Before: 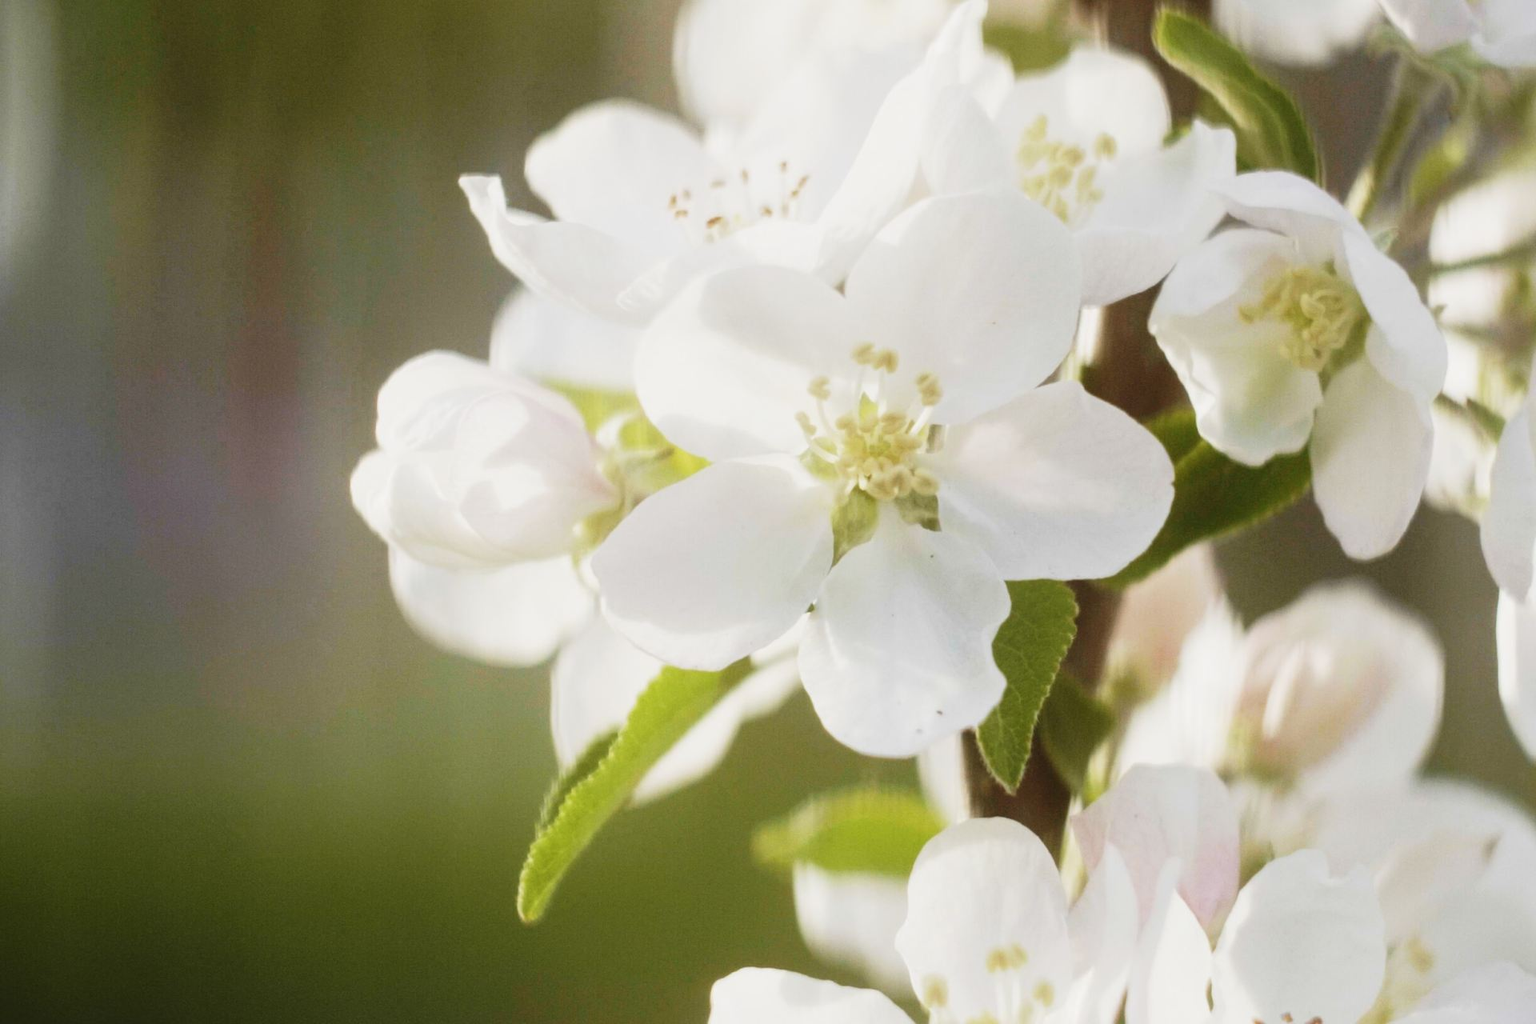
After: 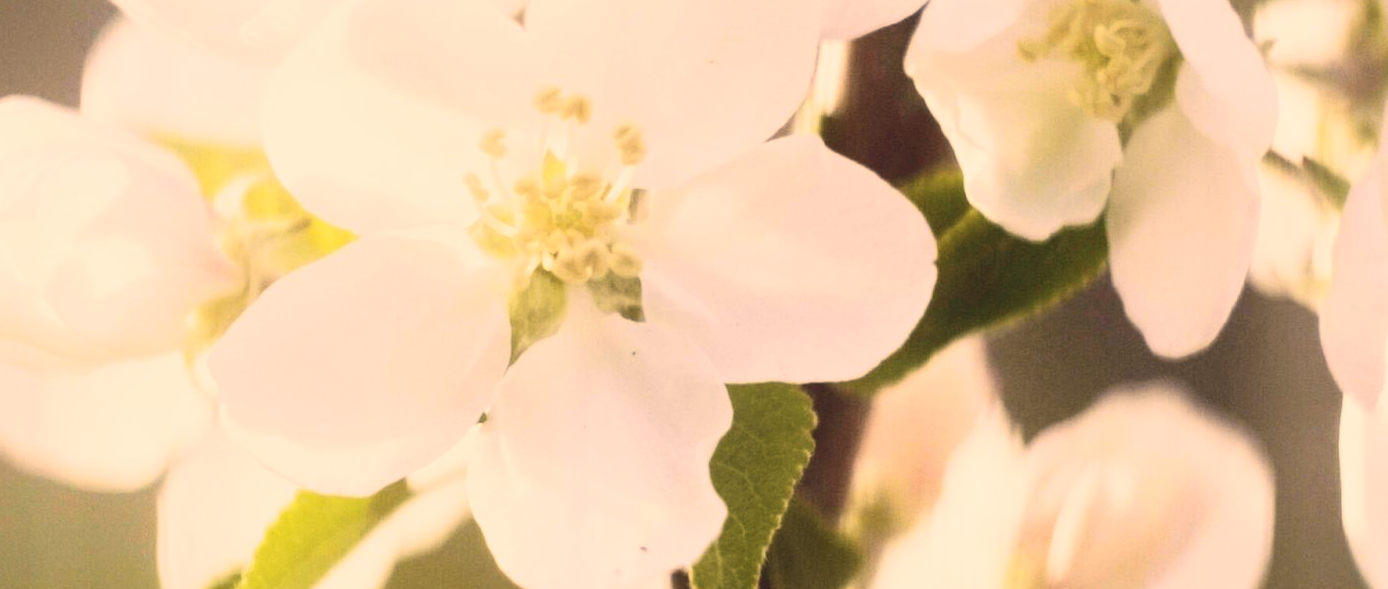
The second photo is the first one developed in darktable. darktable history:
color correction: highlights a* 19.78, highlights b* 26.93, shadows a* 3.5, shadows b* -17.36, saturation 0.739
crop and rotate: left 27.669%, top 26.792%, bottom 27.123%
contrast brightness saturation: contrast 0.227, brightness 0.109, saturation 0.29
